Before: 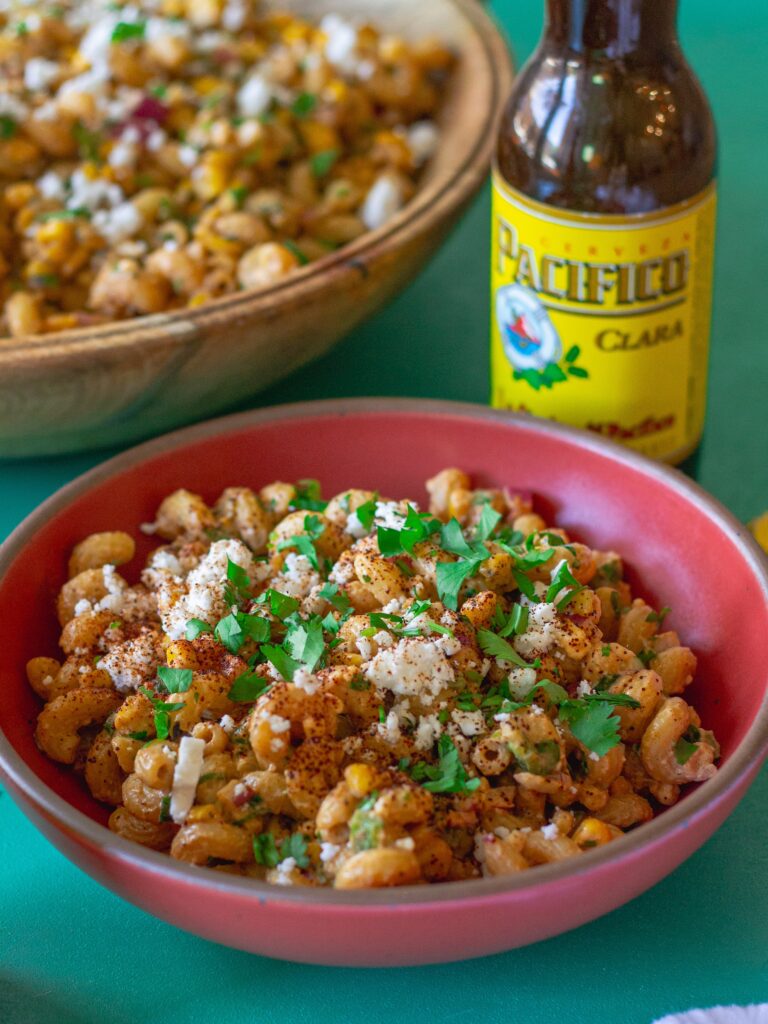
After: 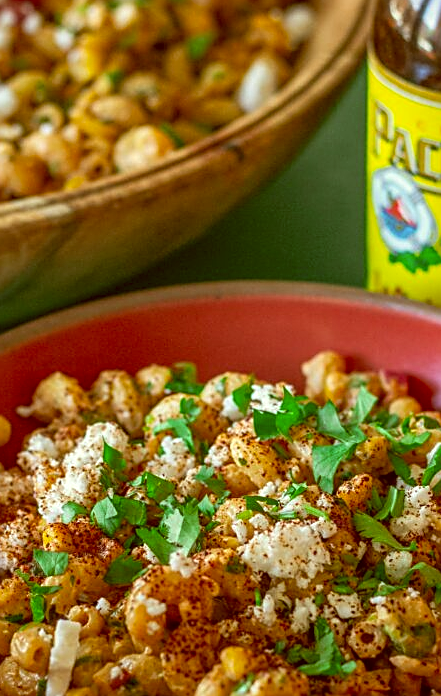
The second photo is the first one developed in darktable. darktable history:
color correction: highlights a* -5.15, highlights b* 9.8, shadows a* 9.27, shadows b* 24.79
local contrast: on, module defaults
sharpen: amount 0.57
crop: left 16.212%, top 11.483%, right 26.249%, bottom 20.493%
